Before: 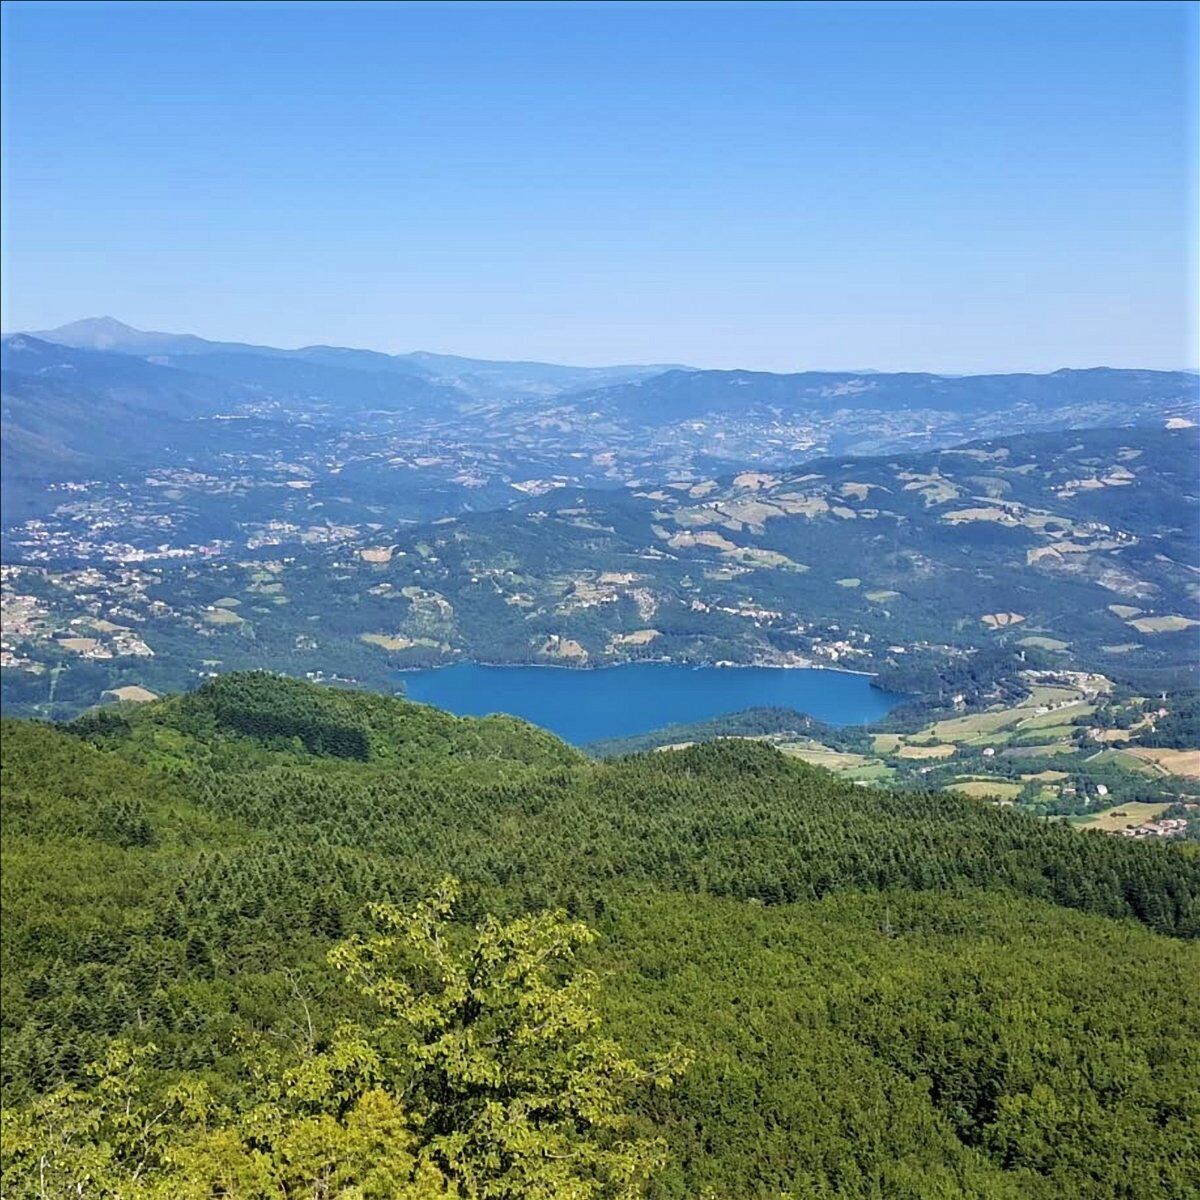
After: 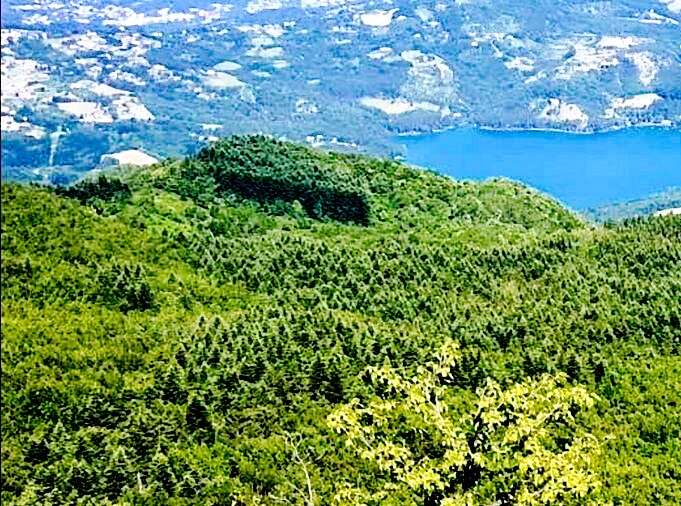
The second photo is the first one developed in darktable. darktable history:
contrast brightness saturation: contrast 0.072
exposure: black level correction 0.027, exposure 0.18 EV, compensate highlight preservation false
color correction: highlights a* -0.122, highlights b* -5.55, shadows a* -0.138, shadows b* -0.127
tone curve: curves: ch0 [(0, 0) (0.003, 0) (0.011, 0.001) (0.025, 0.003) (0.044, 0.005) (0.069, 0.011) (0.1, 0.021) (0.136, 0.035) (0.177, 0.079) (0.224, 0.134) (0.277, 0.219) (0.335, 0.315) (0.399, 0.42) (0.468, 0.529) (0.543, 0.636) (0.623, 0.727) (0.709, 0.805) (0.801, 0.88) (0.898, 0.957) (1, 1)], preserve colors none
crop: top 44.714%, right 43.197%, bottom 12.825%
tone equalizer: -8 EV -0.713 EV, -7 EV -0.724 EV, -6 EV -0.621 EV, -5 EV -0.411 EV, -3 EV 0.377 EV, -2 EV 0.6 EV, -1 EV 0.695 EV, +0 EV 0.753 EV
haze removal: strength 0.011, distance 0.247, compatibility mode true, adaptive false
